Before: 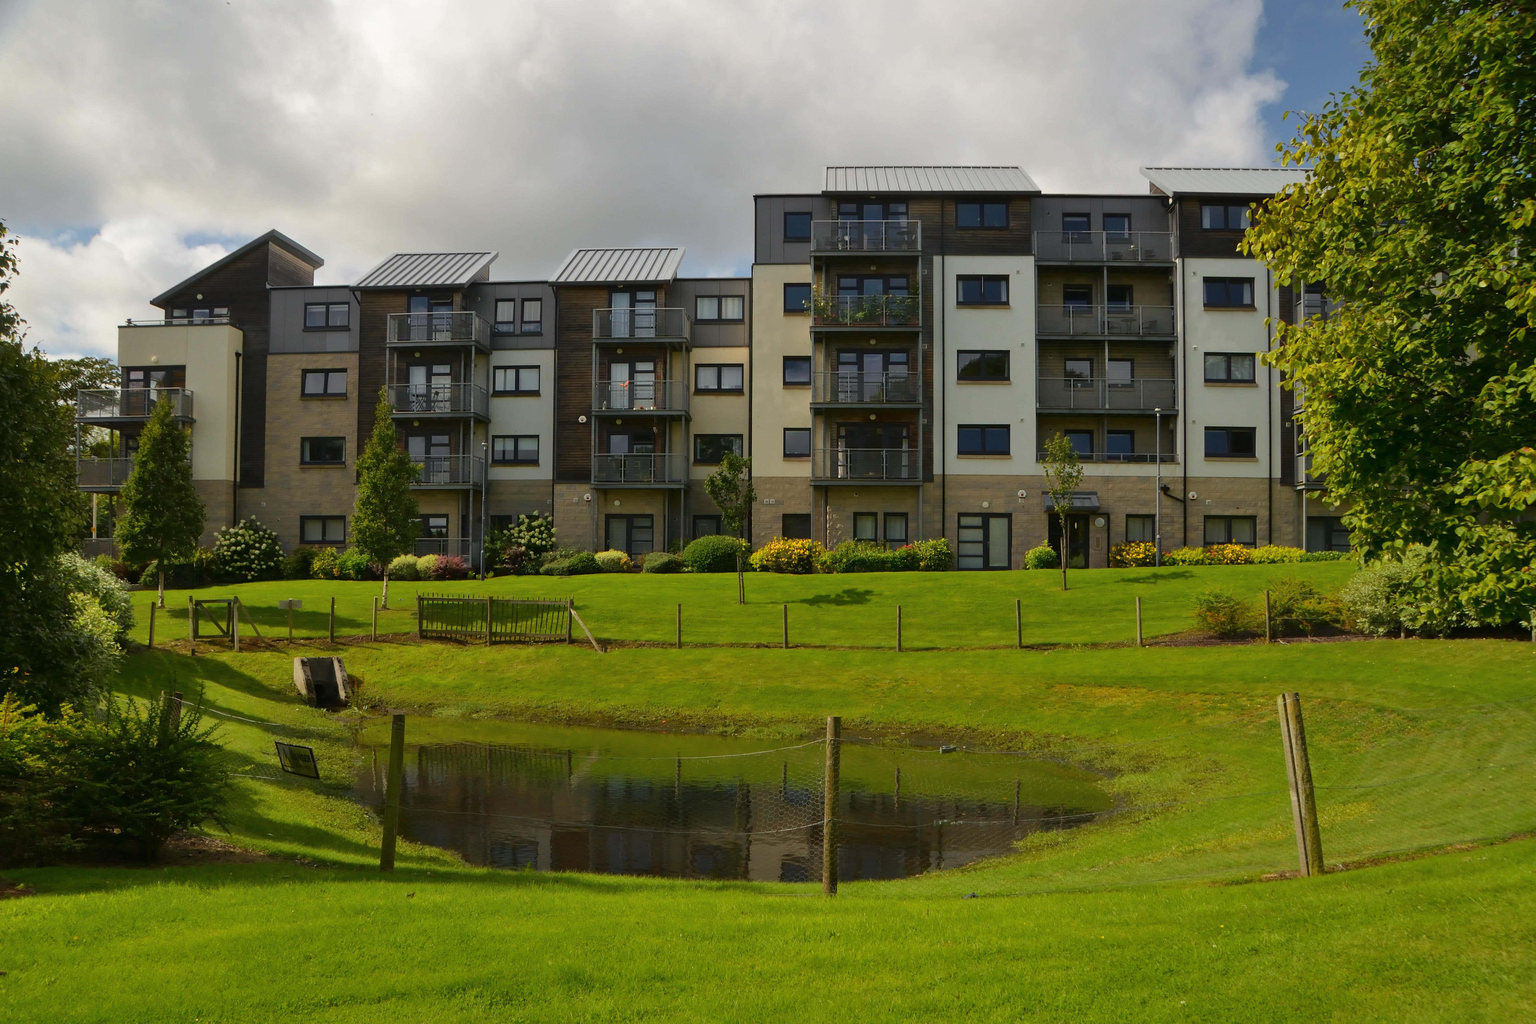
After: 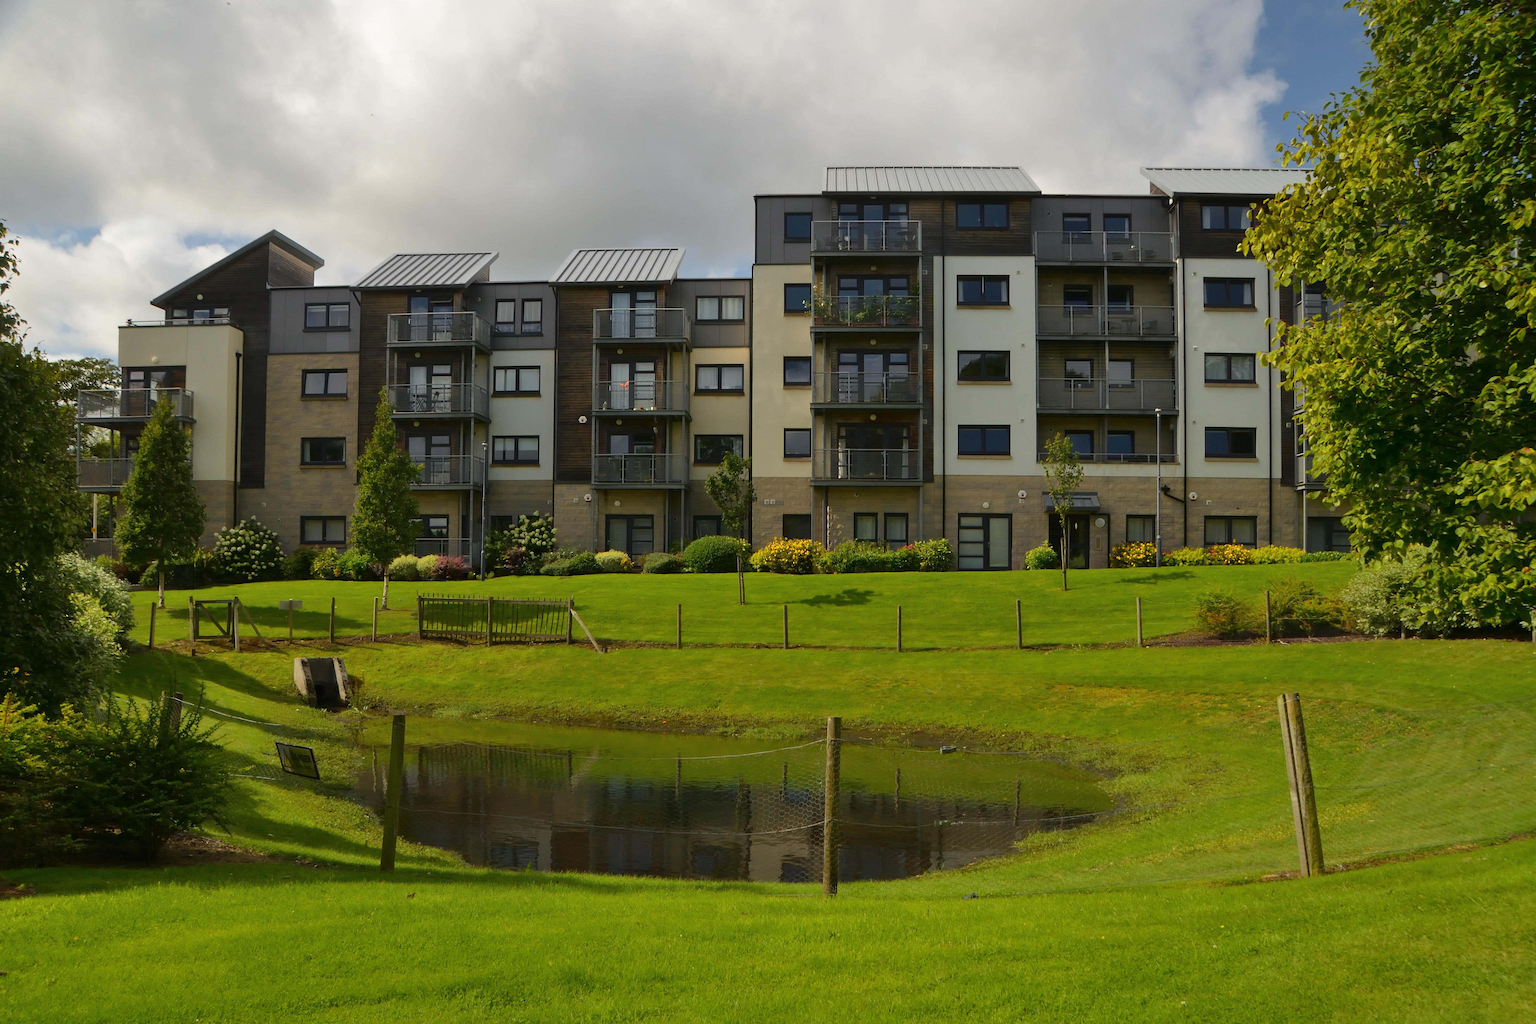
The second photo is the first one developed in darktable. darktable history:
sharpen: radius 5.325, amount 0.312, threshold 26.433
